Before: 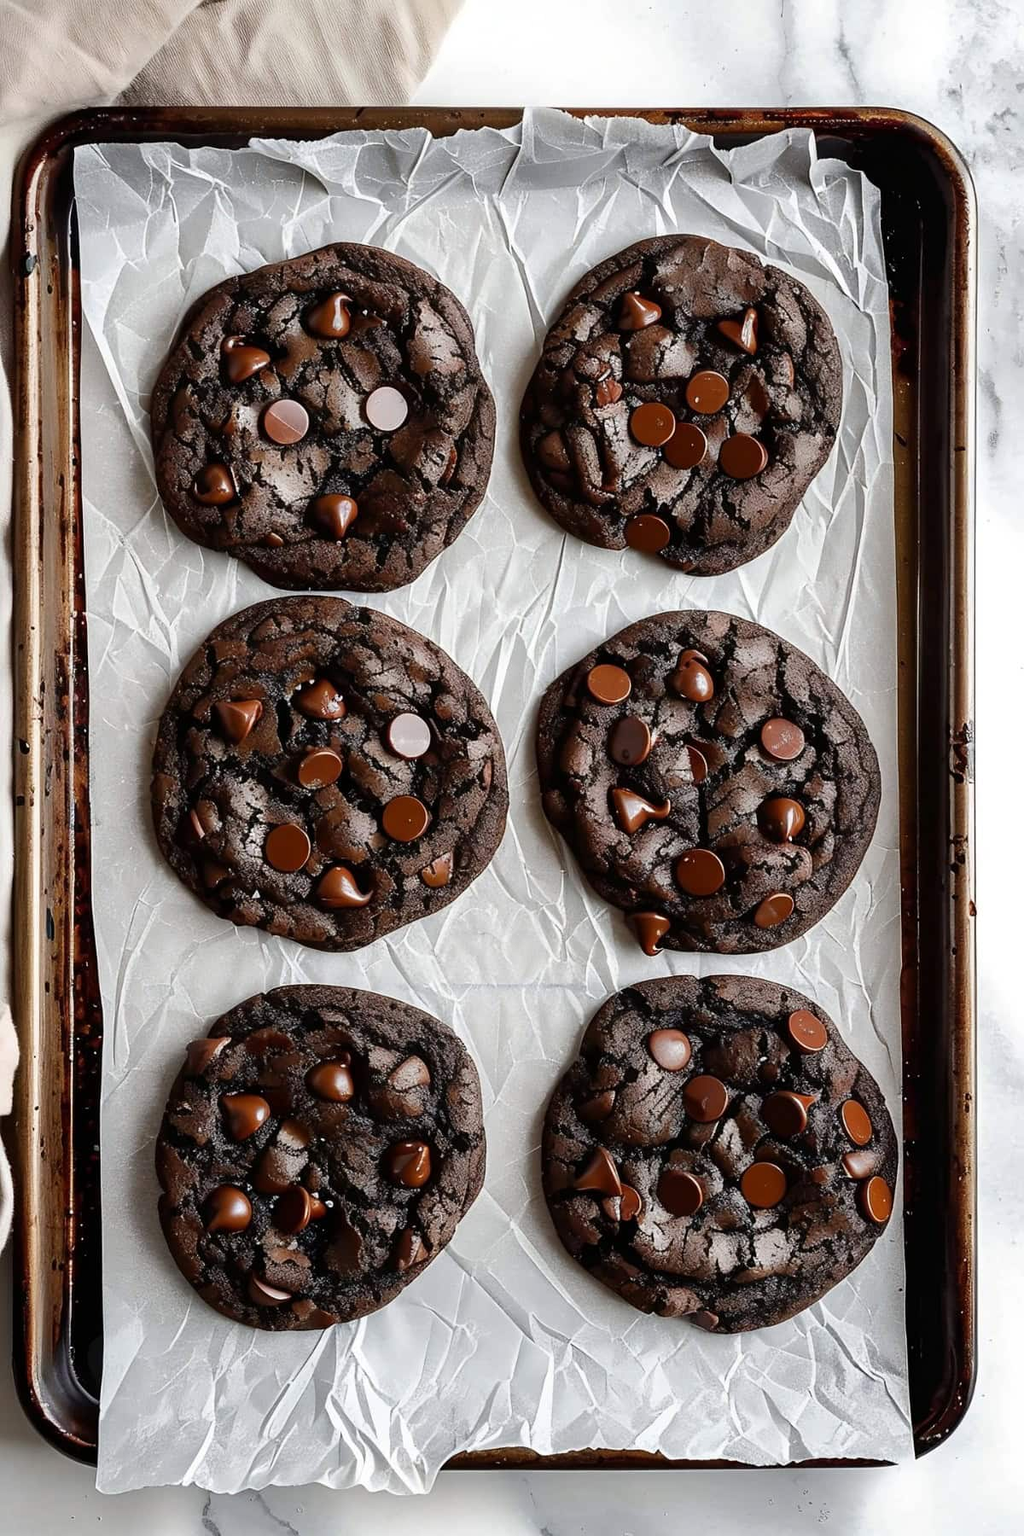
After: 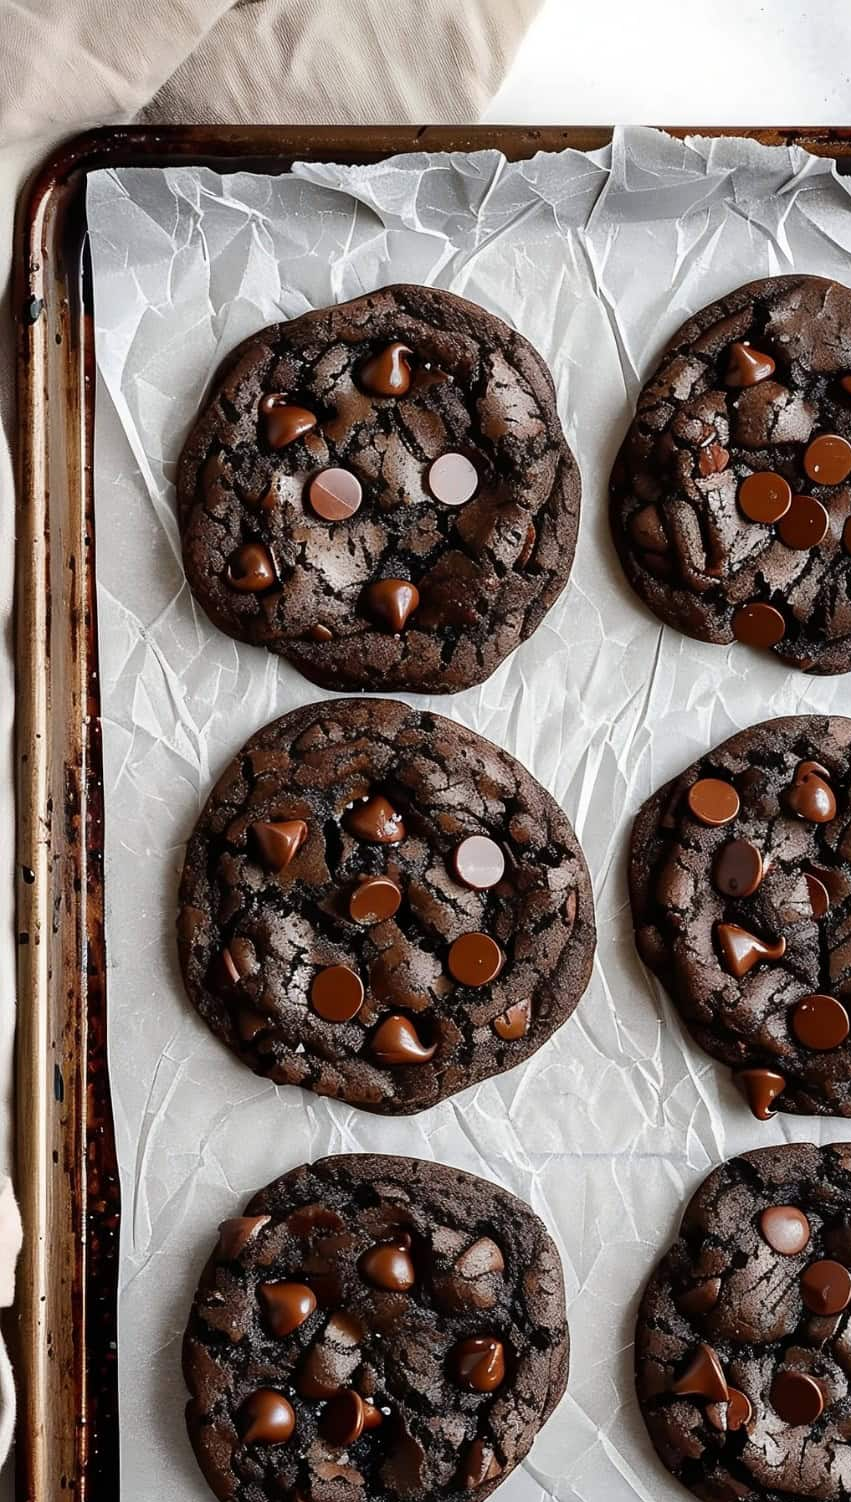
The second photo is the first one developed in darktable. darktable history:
crop: right 29.037%, bottom 16.517%
